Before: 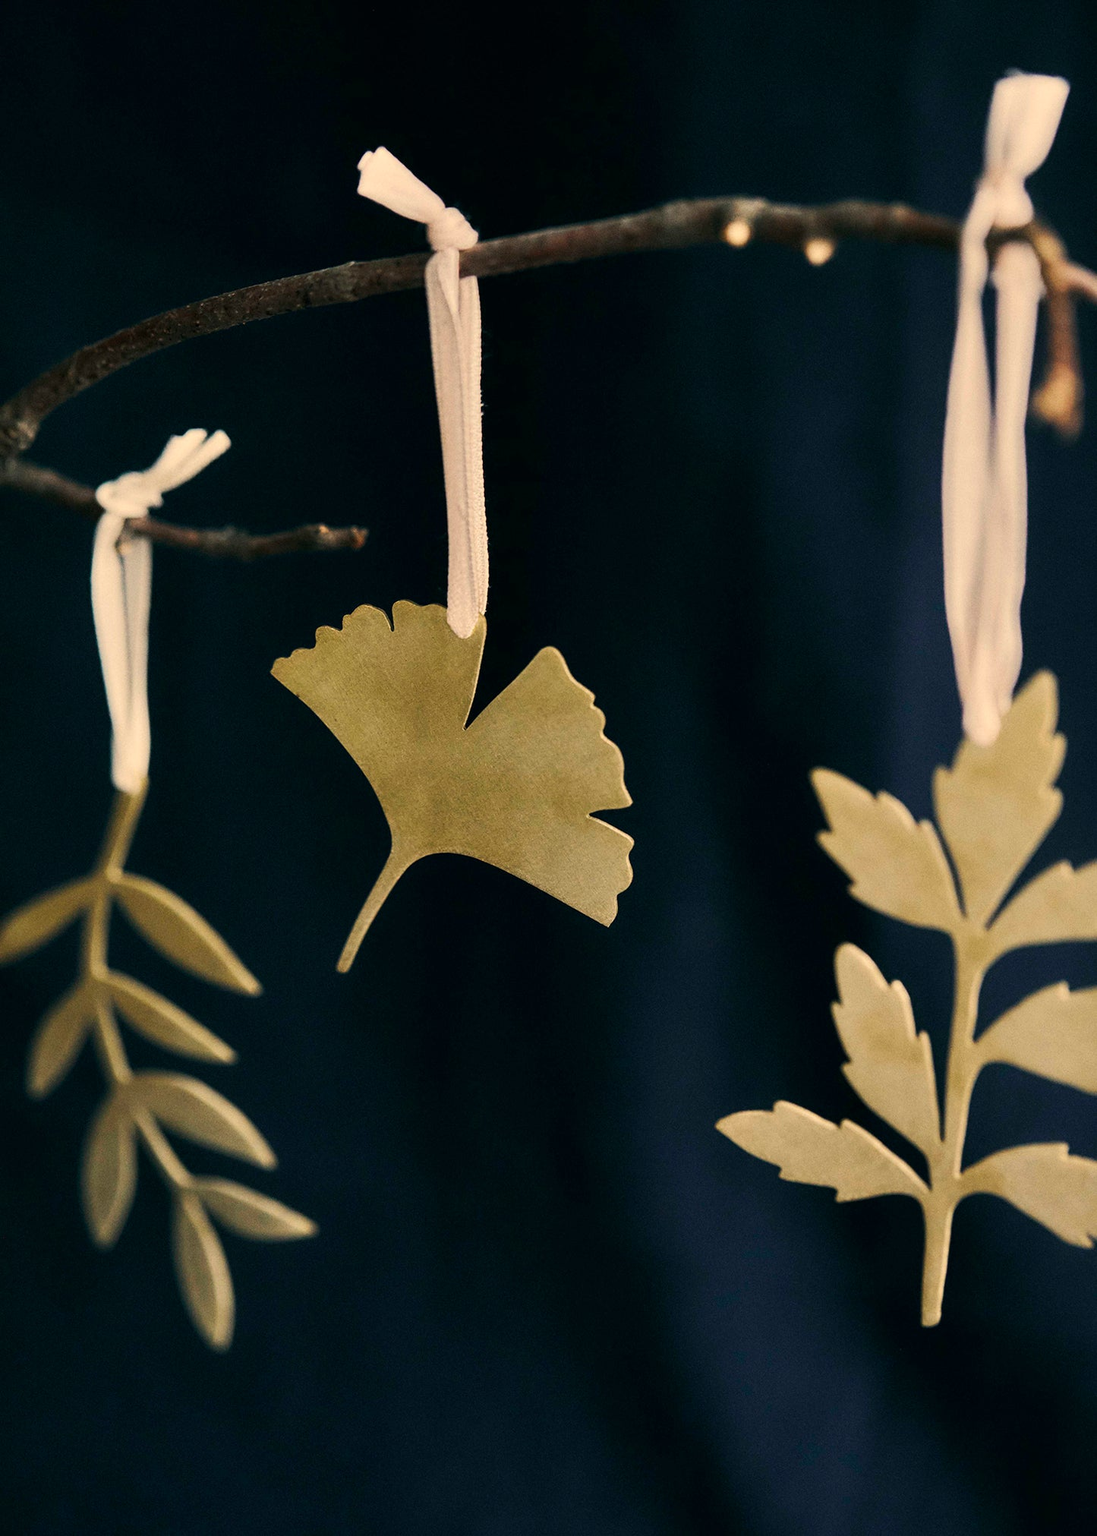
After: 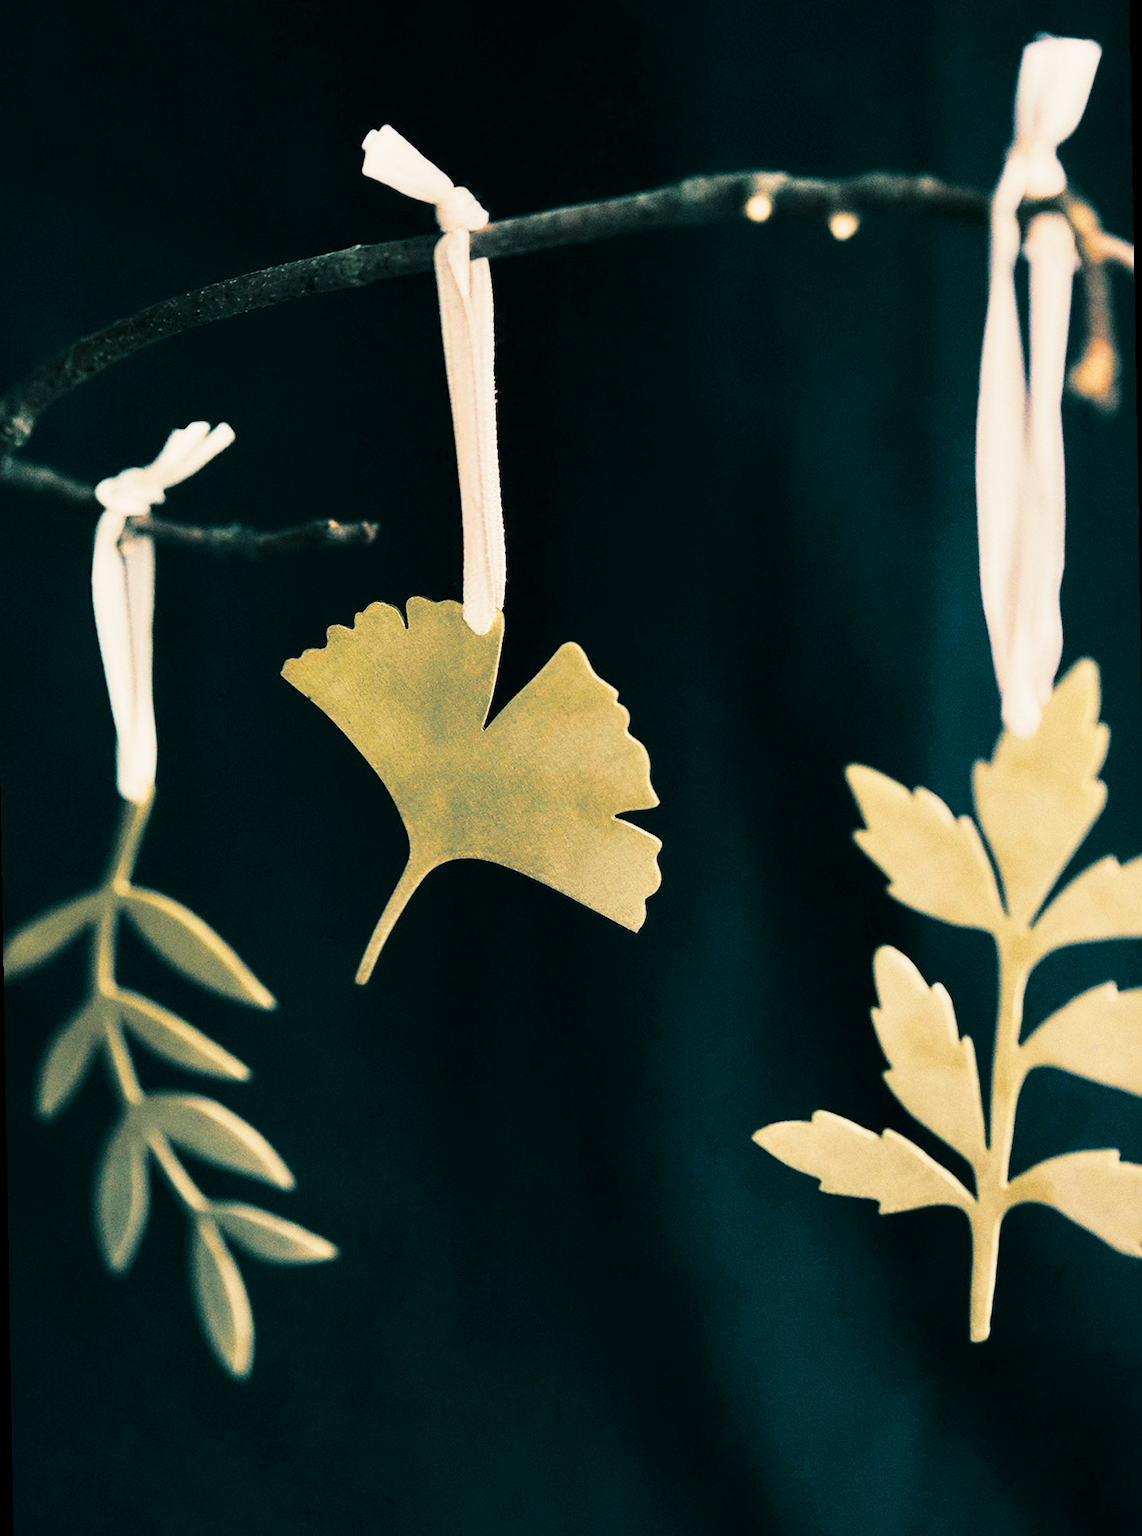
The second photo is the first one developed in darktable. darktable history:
split-toning: shadows › hue 183.6°, shadows › saturation 0.52, highlights › hue 0°, highlights › saturation 0
rotate and perspective: rotation -1°, crop left 0.011, crop right 0.989, crop top 0.025, crop bottom 0.975
base curve: curves: ch0 [(0, 0) (0.028, 0.03) (0.121, 0.232) (0.46, 0.748) (0.859, 0.968) (1, 1)], preserve colors none
